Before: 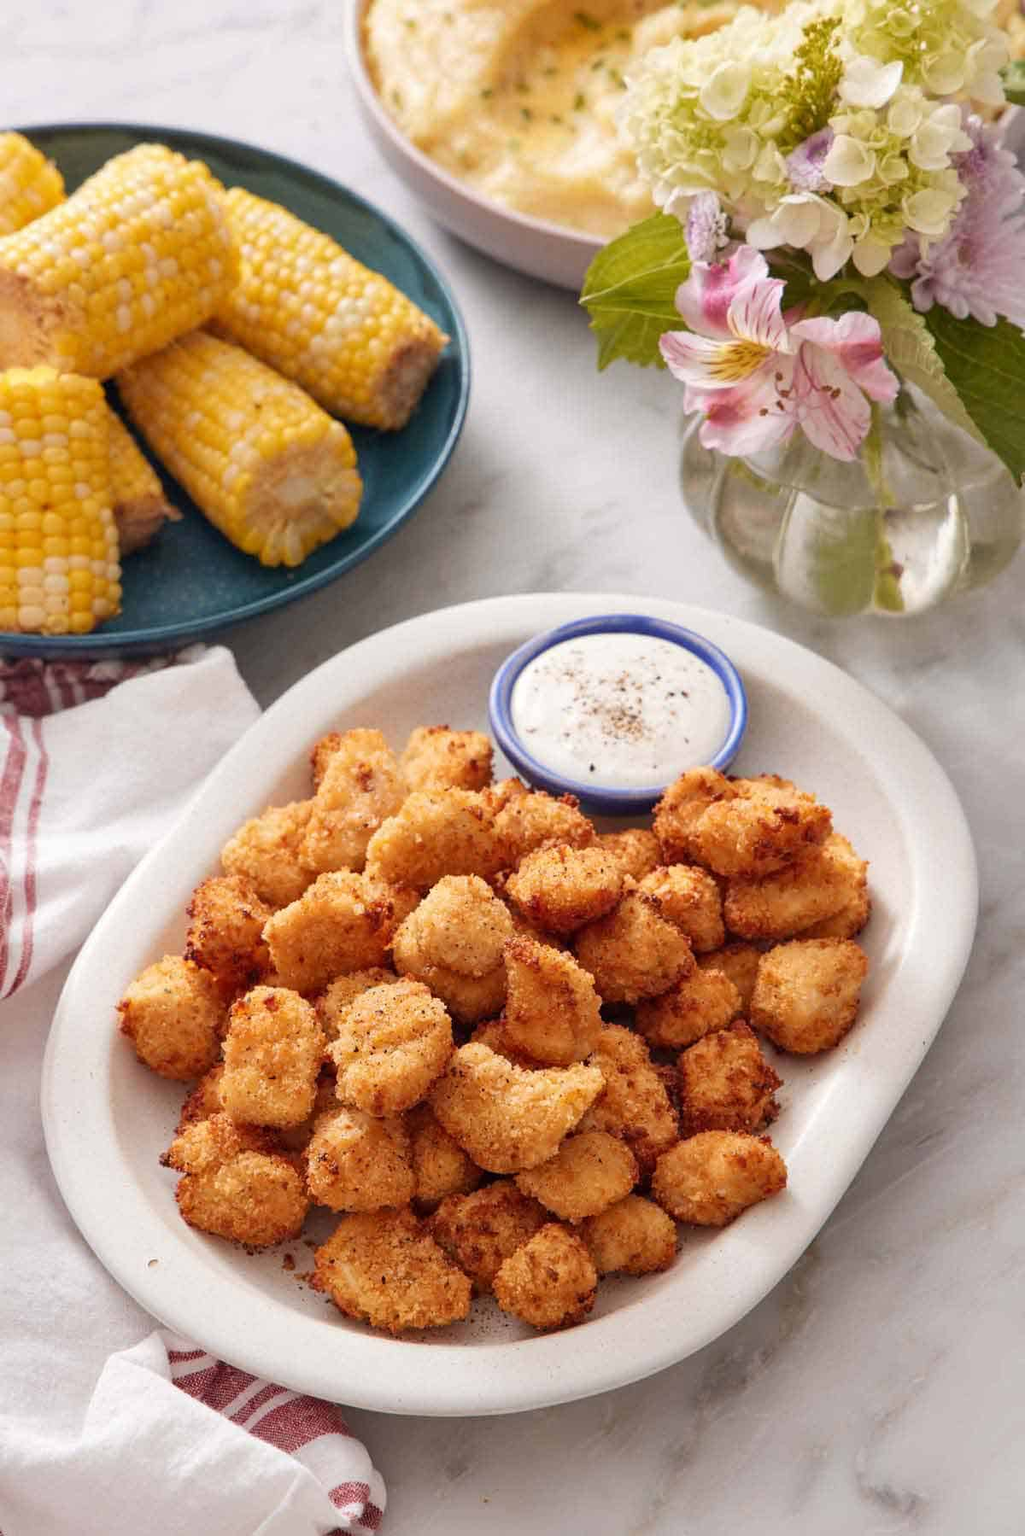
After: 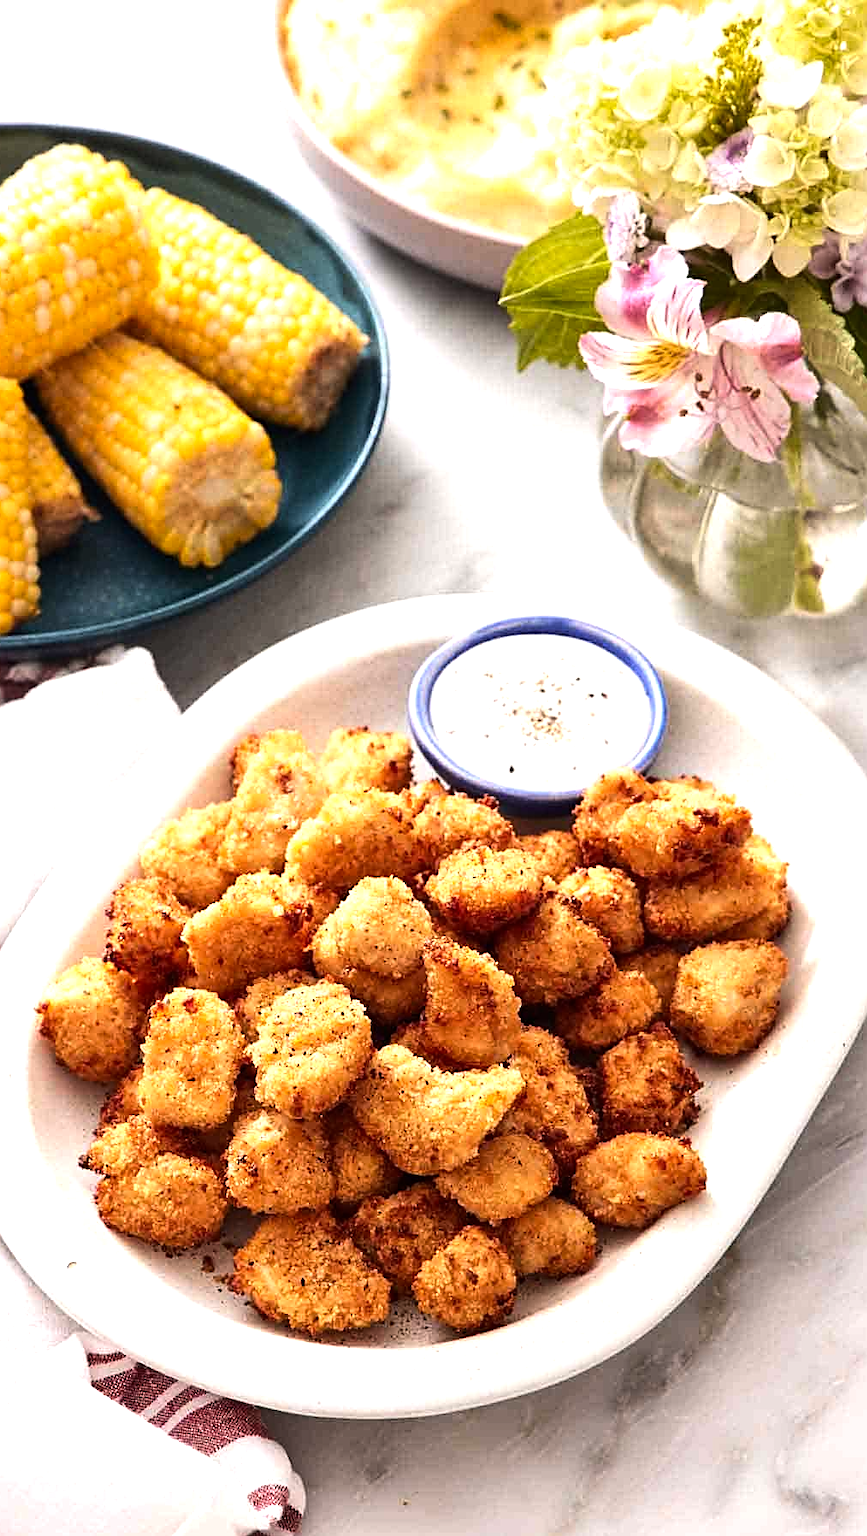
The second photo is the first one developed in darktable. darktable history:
contrast brightness saturation: contrast 0.04, saturation 0.072
crop: left 7.958%, right 7.509%
tone equalizer: -8 EV -1.08 EV, -7 EV -0.995 EV, -6 EV -0.854 EV, -5 EV -0.612 EV, -3 EV 0.545 EV, -2 EV 0.884 EV, -1 EV 1 EV, +0 EV 1.08 EV, edges refinement/feathering 500, mask exposure compensation -1.57 EV, preserve details no
sharpen: on, module defaults
